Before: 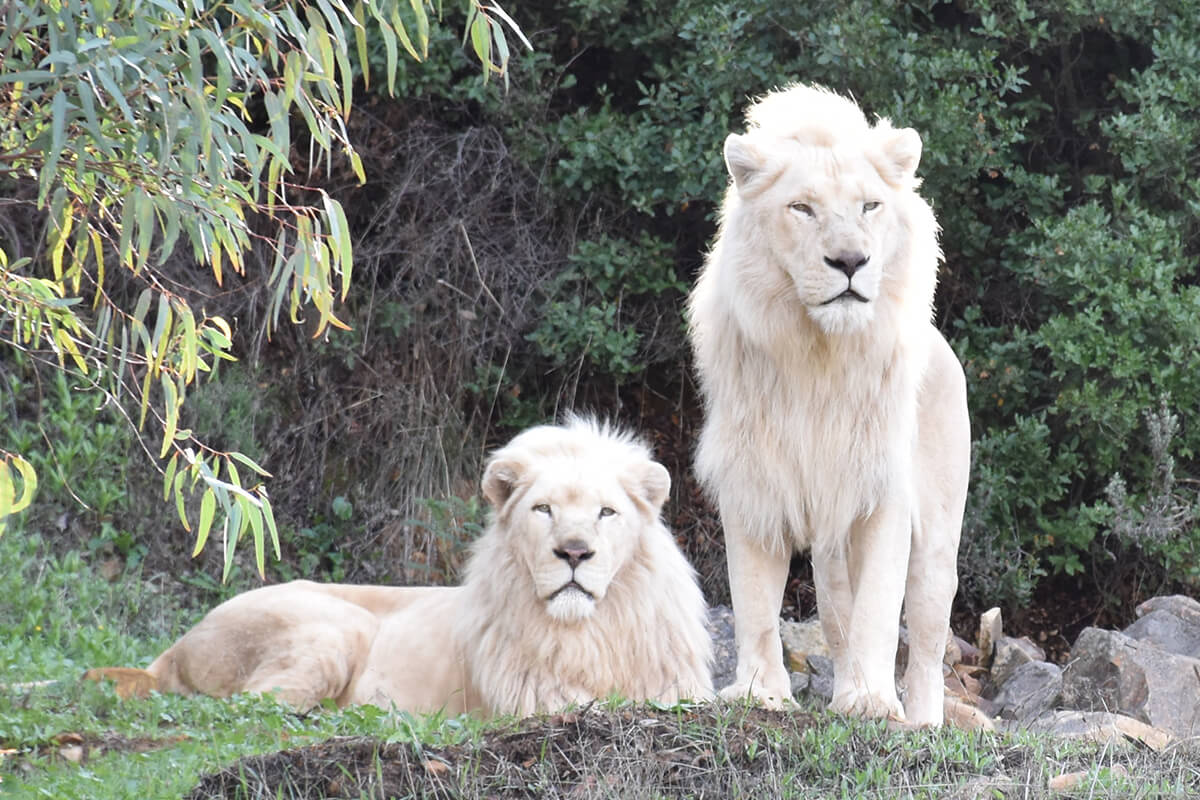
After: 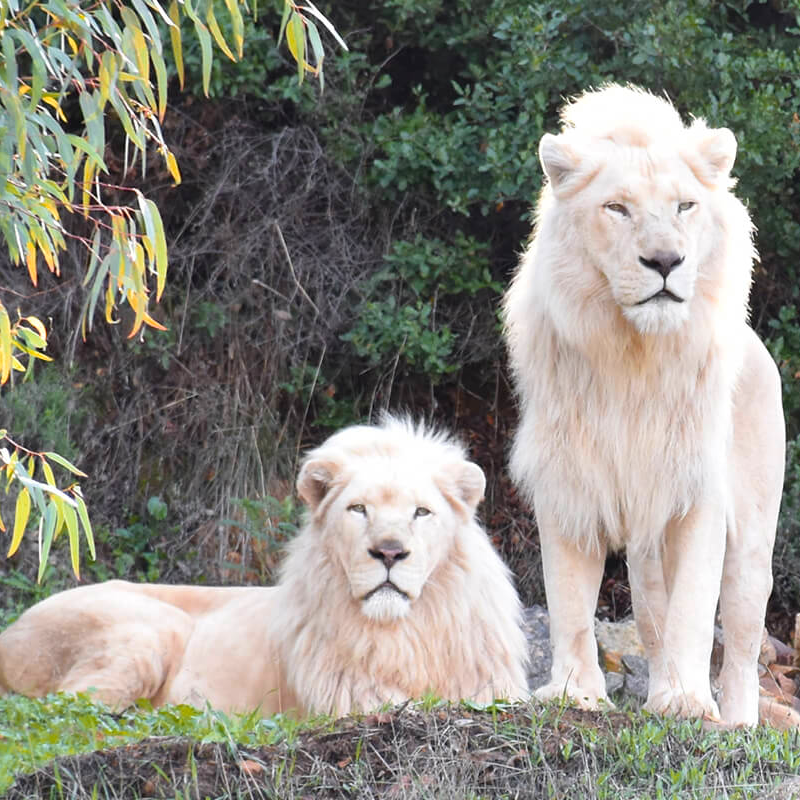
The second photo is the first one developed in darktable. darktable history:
color zones: curves: ch1 [(0.24, 0.629) (0.75, 0.5)]; ch2 [(0.255, 0.454) (0.745, 0.491)], mix 102.12%
crop and rotate: left 15.446%, right 17.836%
